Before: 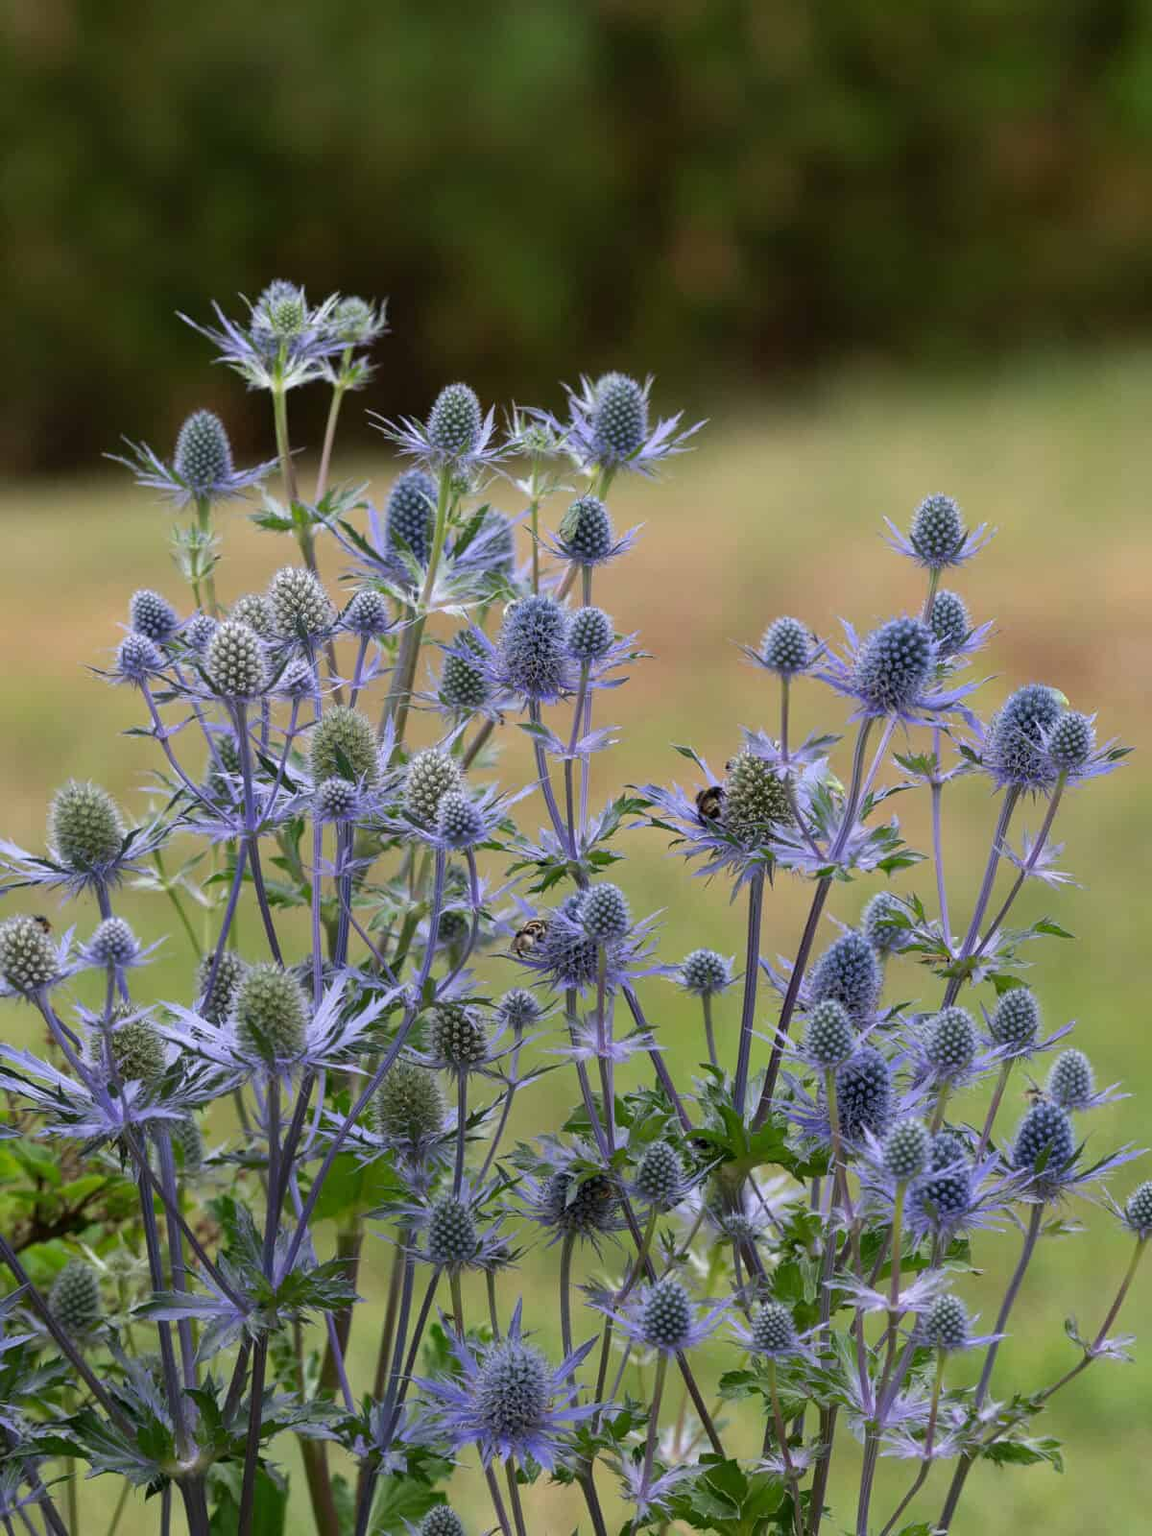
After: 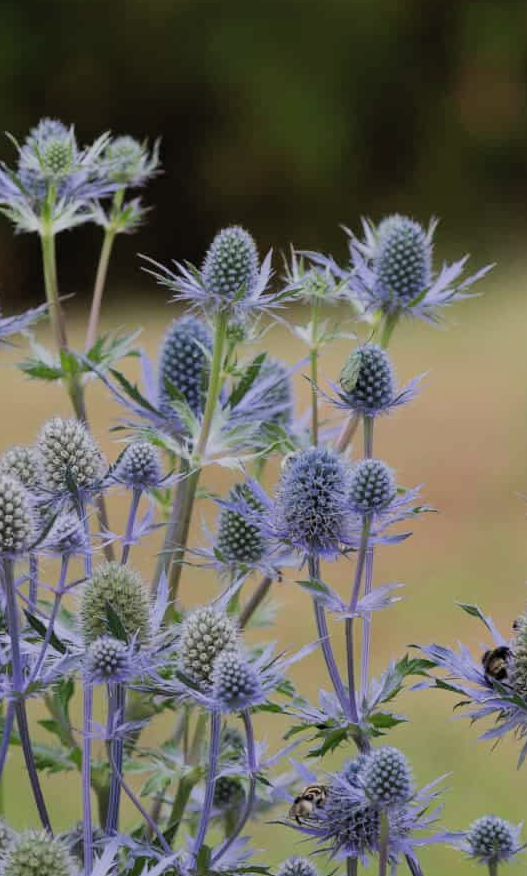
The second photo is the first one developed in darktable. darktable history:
filmic rgb: black relative exposure -7.65 EV, white relative exposure 4.56 EV, threshold 3.06 EV, hardness 3.61, color science v5 (2021), contrast in shadows safe, contrast in highlights safe, enable highlight reconstruction true
crop: left 20.261%, top 10.869%, right 35.796%, bottom 34.374%
